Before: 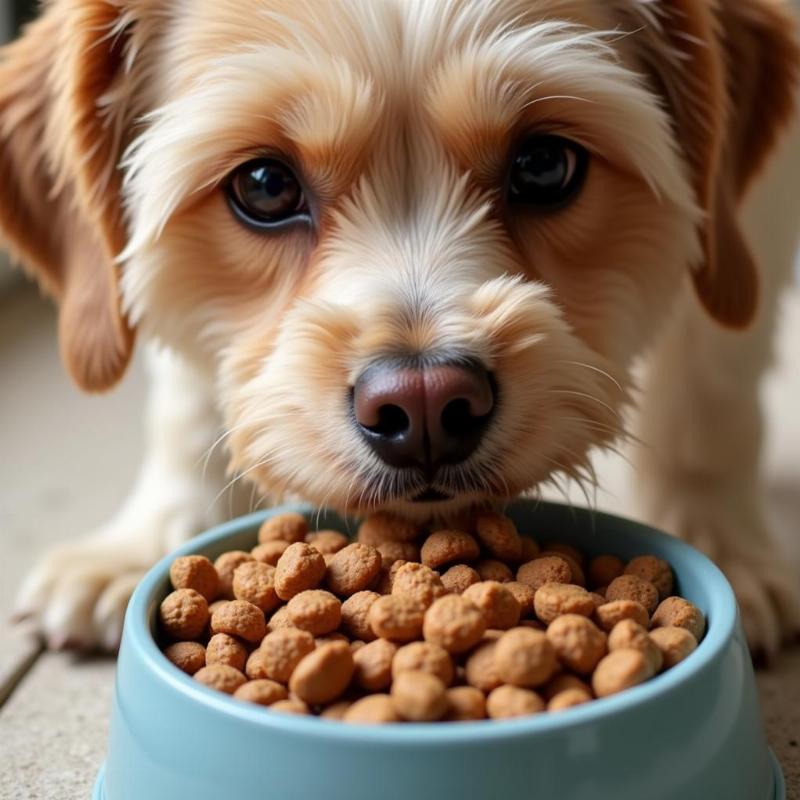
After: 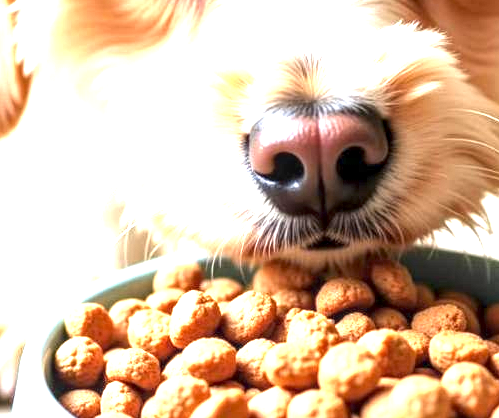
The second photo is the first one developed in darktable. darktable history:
exposure: black level correction 0, exposure 1.996 EV, compensate highlight preservation false
crop: left 13.153%, top 31.619%, right 24.438%, bottom 16.094%
local contrast: detail 150%
